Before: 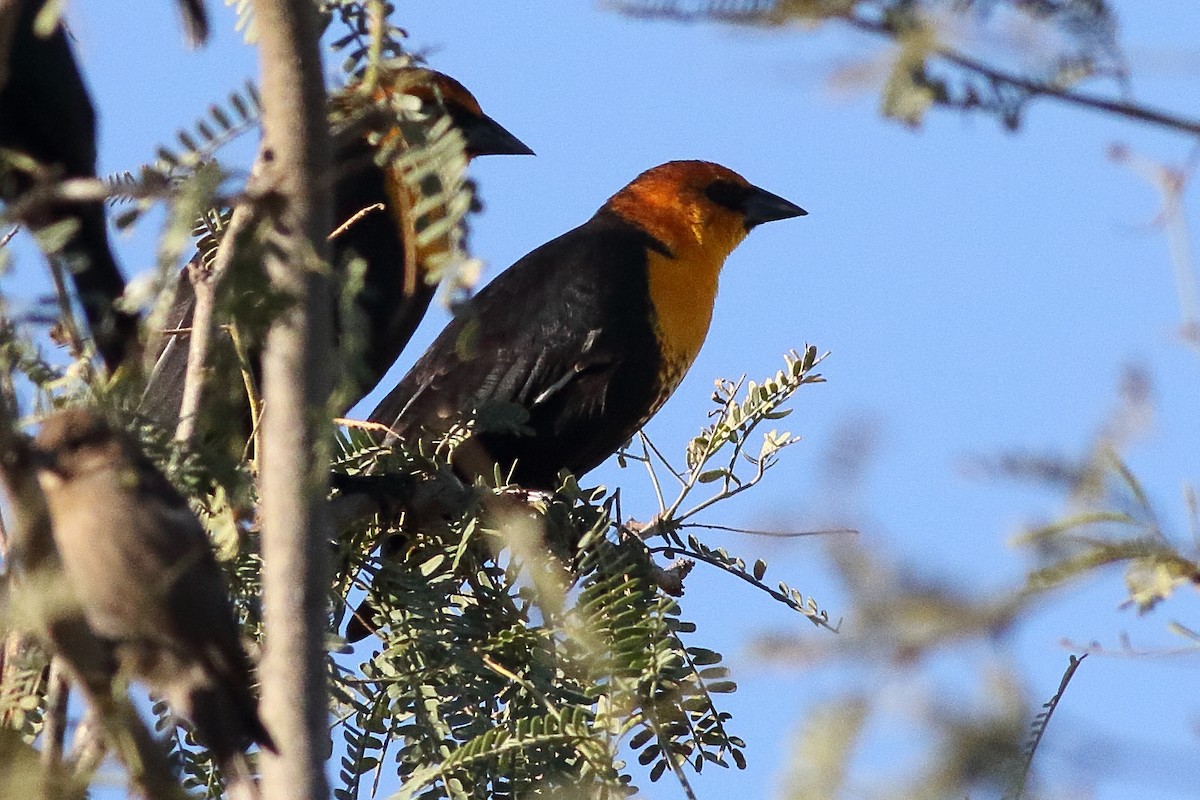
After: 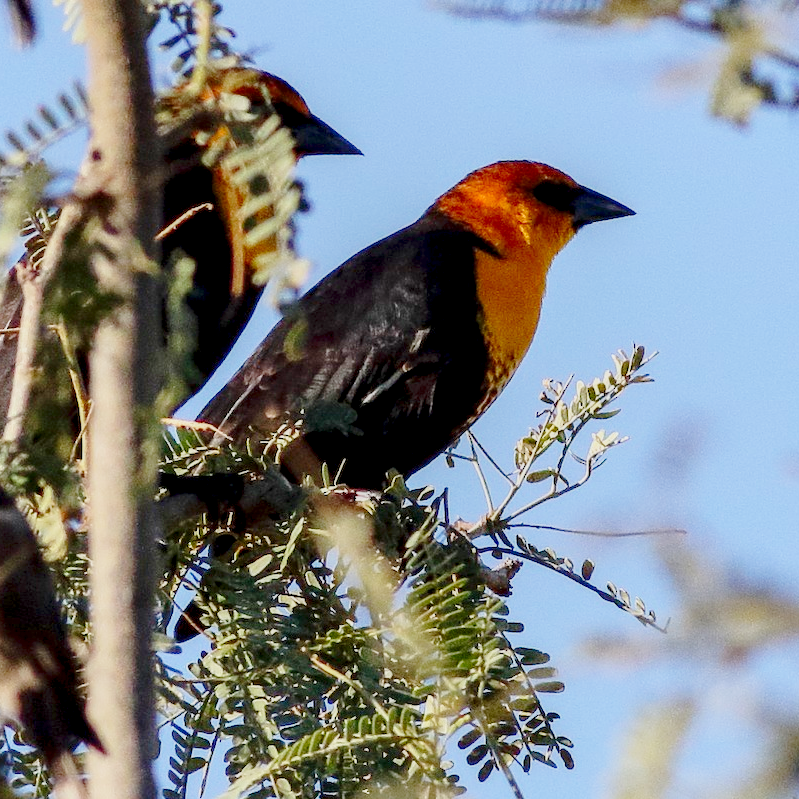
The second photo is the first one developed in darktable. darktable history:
exposure: black level correction 0.006, exposure -0.226 EV, compensate highlight preservation false
base curve: curves: ch0 [(0, 0) (0.028, 0.03) (0.121, 0.232) (0.46, 0.748) (0.859, 0.968) (1, 1)], preserve colors none
crop and rotate: left 14.385%, right 18.948%
color balance rgb: contrast -30%
local contrast: shadows 94%
